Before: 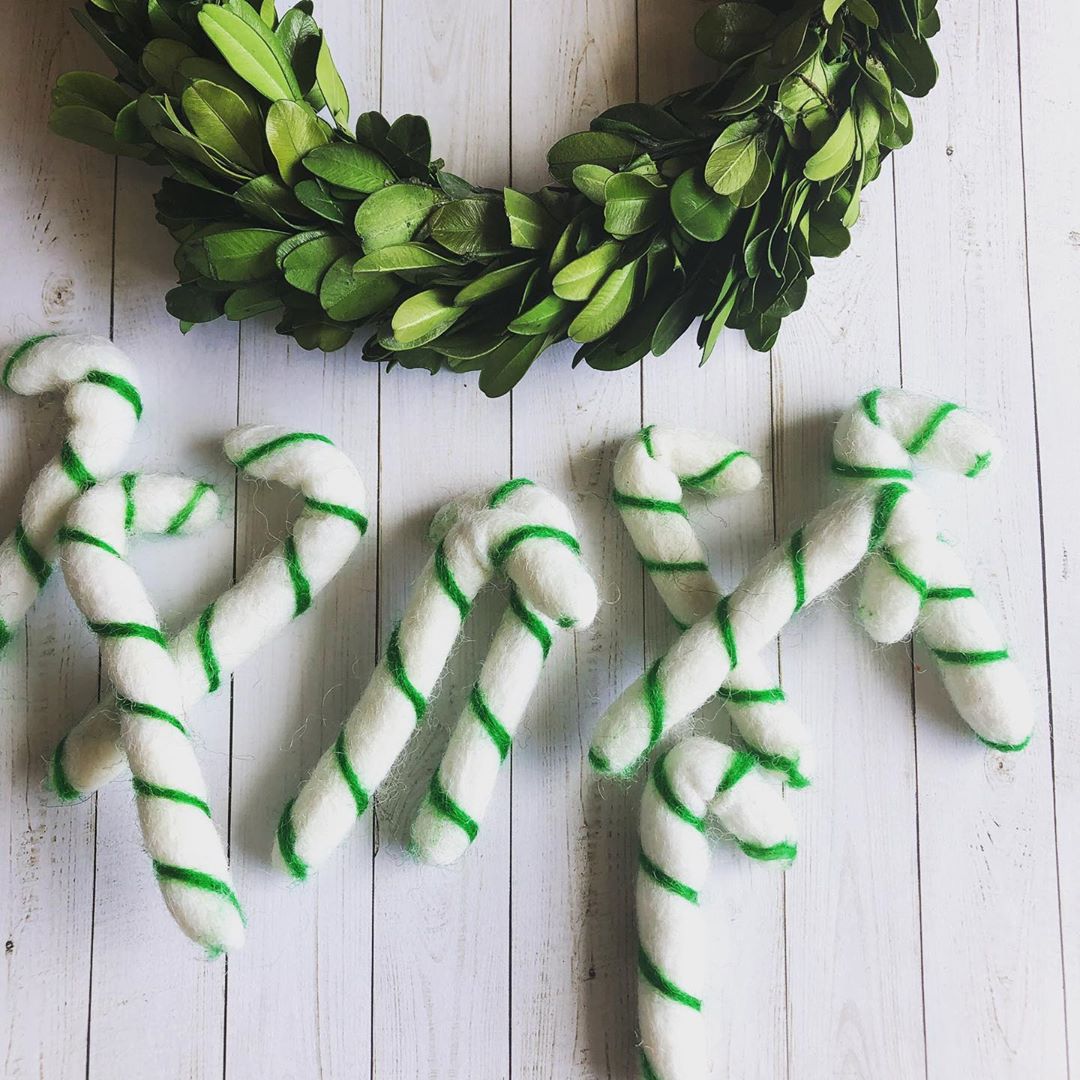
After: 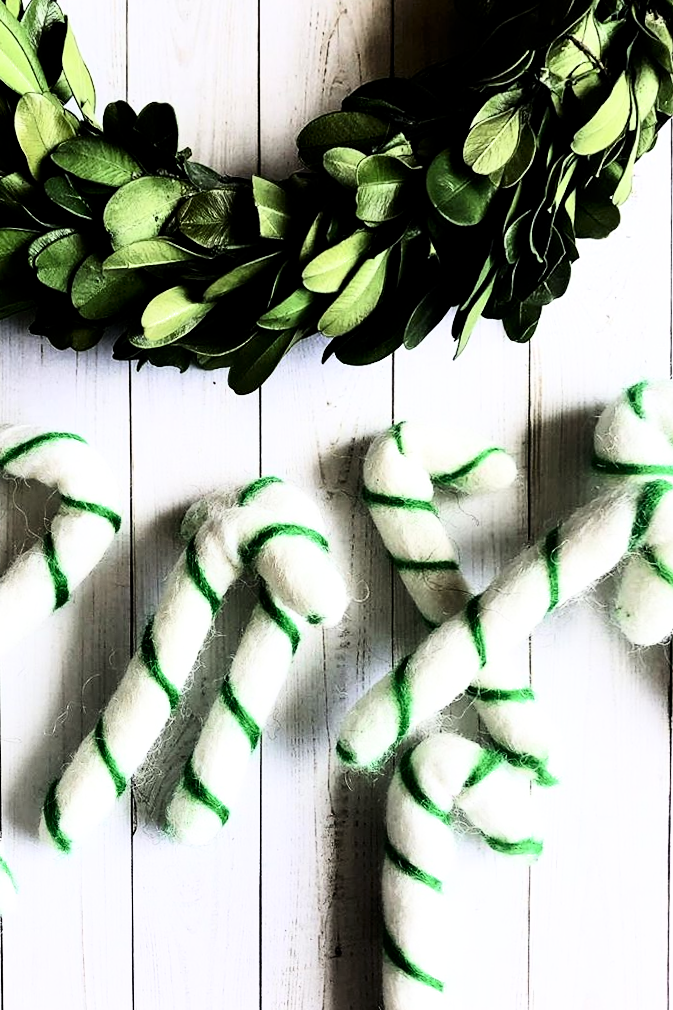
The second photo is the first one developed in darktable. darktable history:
crop and rotate: left 18.442%, right 15.508%
filmic rgb: black relative exposure -3.63 EV, white relative exposure 2.16 EV, hardness 3.62
rotate and perspective: rotation 0.062°, lens shift (vertical) 0.115, lens shift (horizontal) -0.133, crop left 0.047, crop right 0.94, crop top 0.061, crop bottom 0.94
contrast brightness saturation: contrast 0.28
